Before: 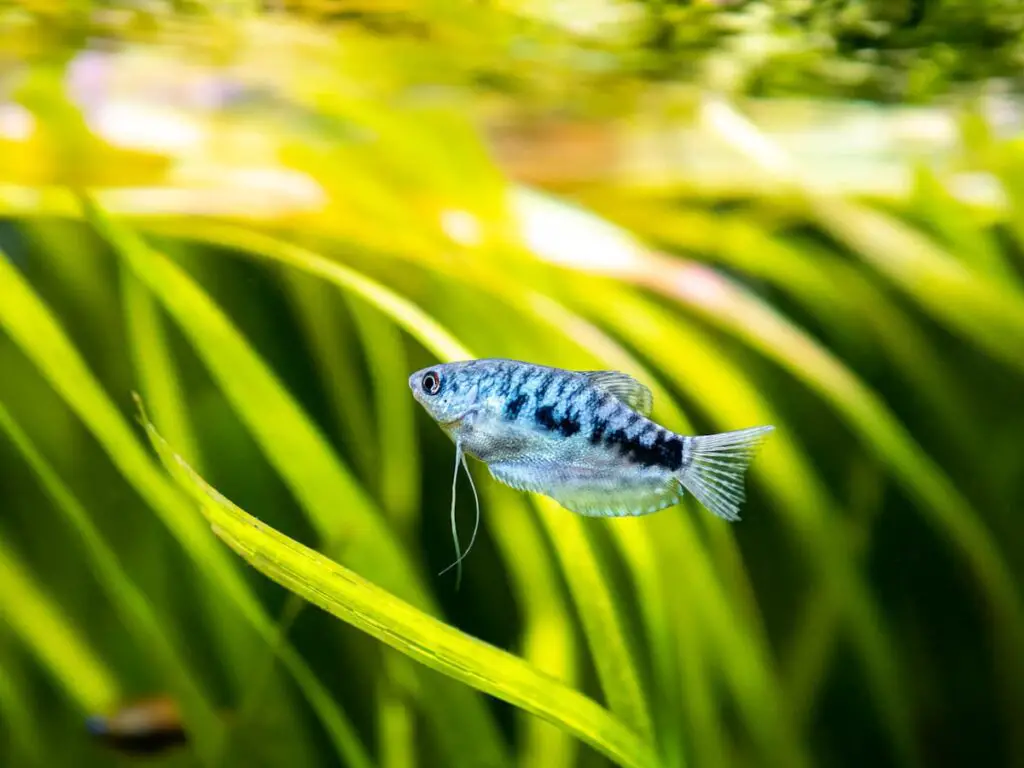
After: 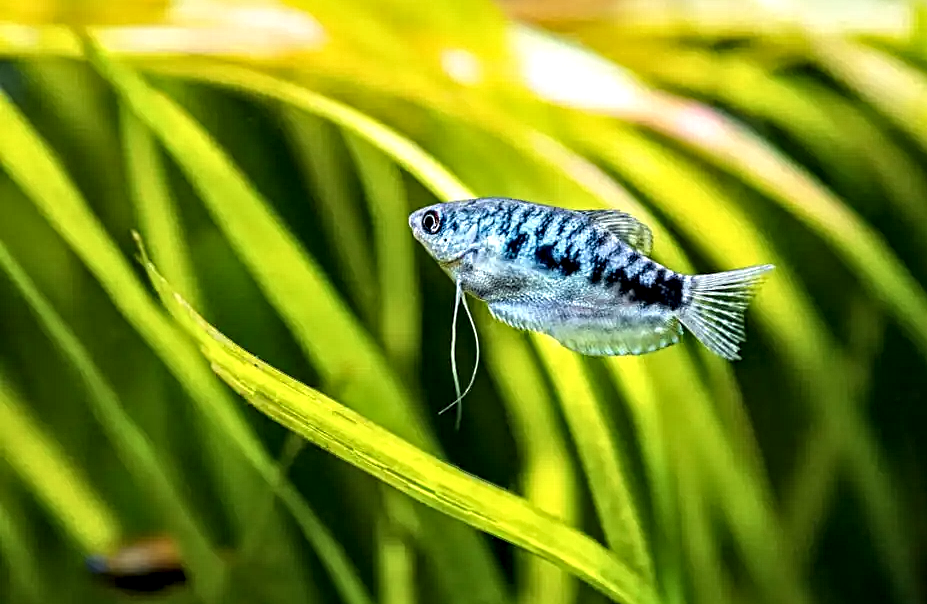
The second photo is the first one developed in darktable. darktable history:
sharpen: amount 0.202
crop: top 21.044%, right 9.386%, bottom 0.27%
contrast equalizer: y [[0.5, 0.542, 0.583, 0.625, 0.667, 0.708], [0.5 ×6], [0.5 ×6], [0 ×6], [0 ×6]]
